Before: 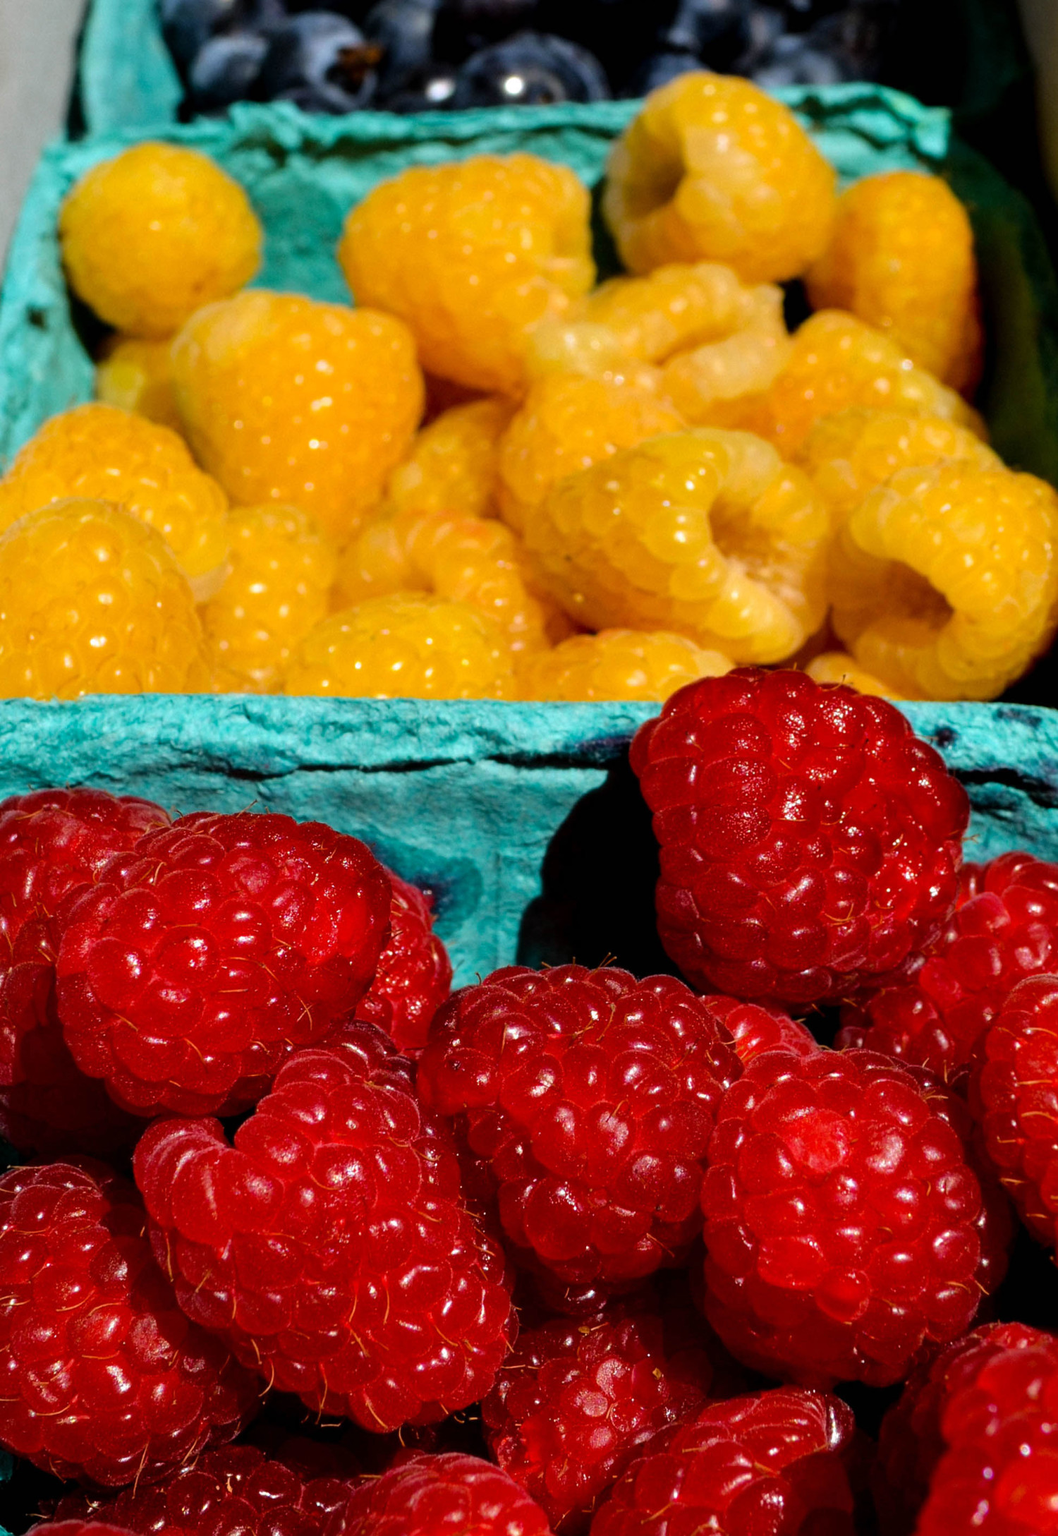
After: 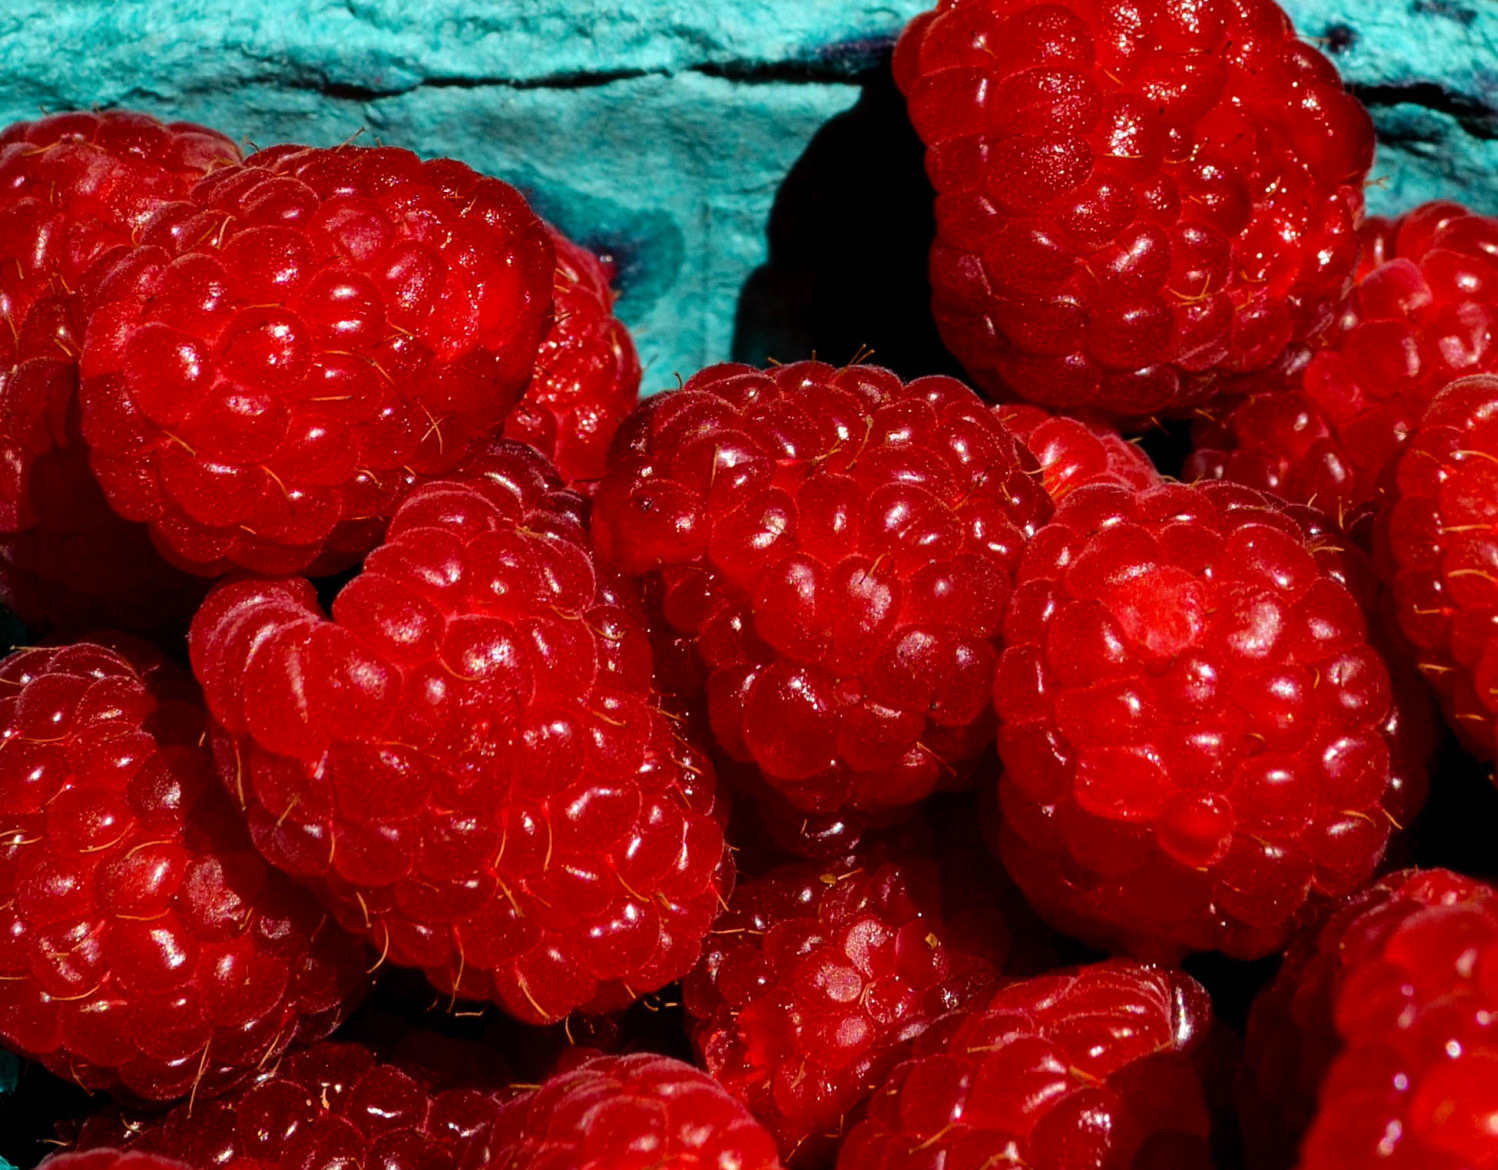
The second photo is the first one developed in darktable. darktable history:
crop and rotate: top 46.254%, right 0.08%
contrast brightness saturation: contrast 0.103, brightness 0.018, saturation 0.018
